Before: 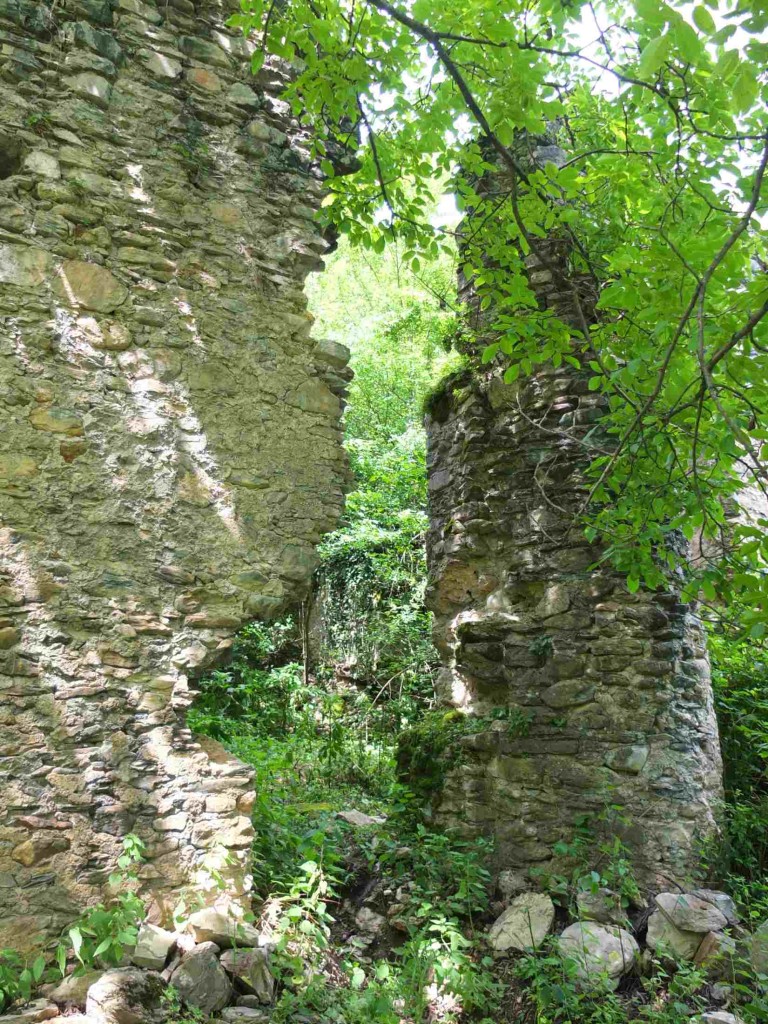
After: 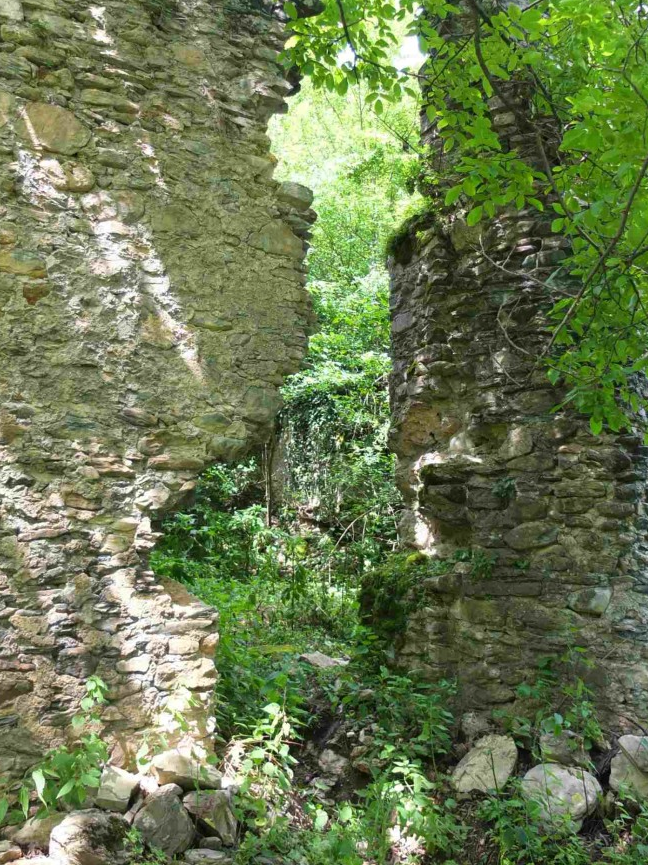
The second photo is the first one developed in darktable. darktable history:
base curve: curves: ch0 [(0, 0) (0.303, 0.277) (1, 1)]
crop and rotate: left 4.842%, top 15.51%, right 10.668%
